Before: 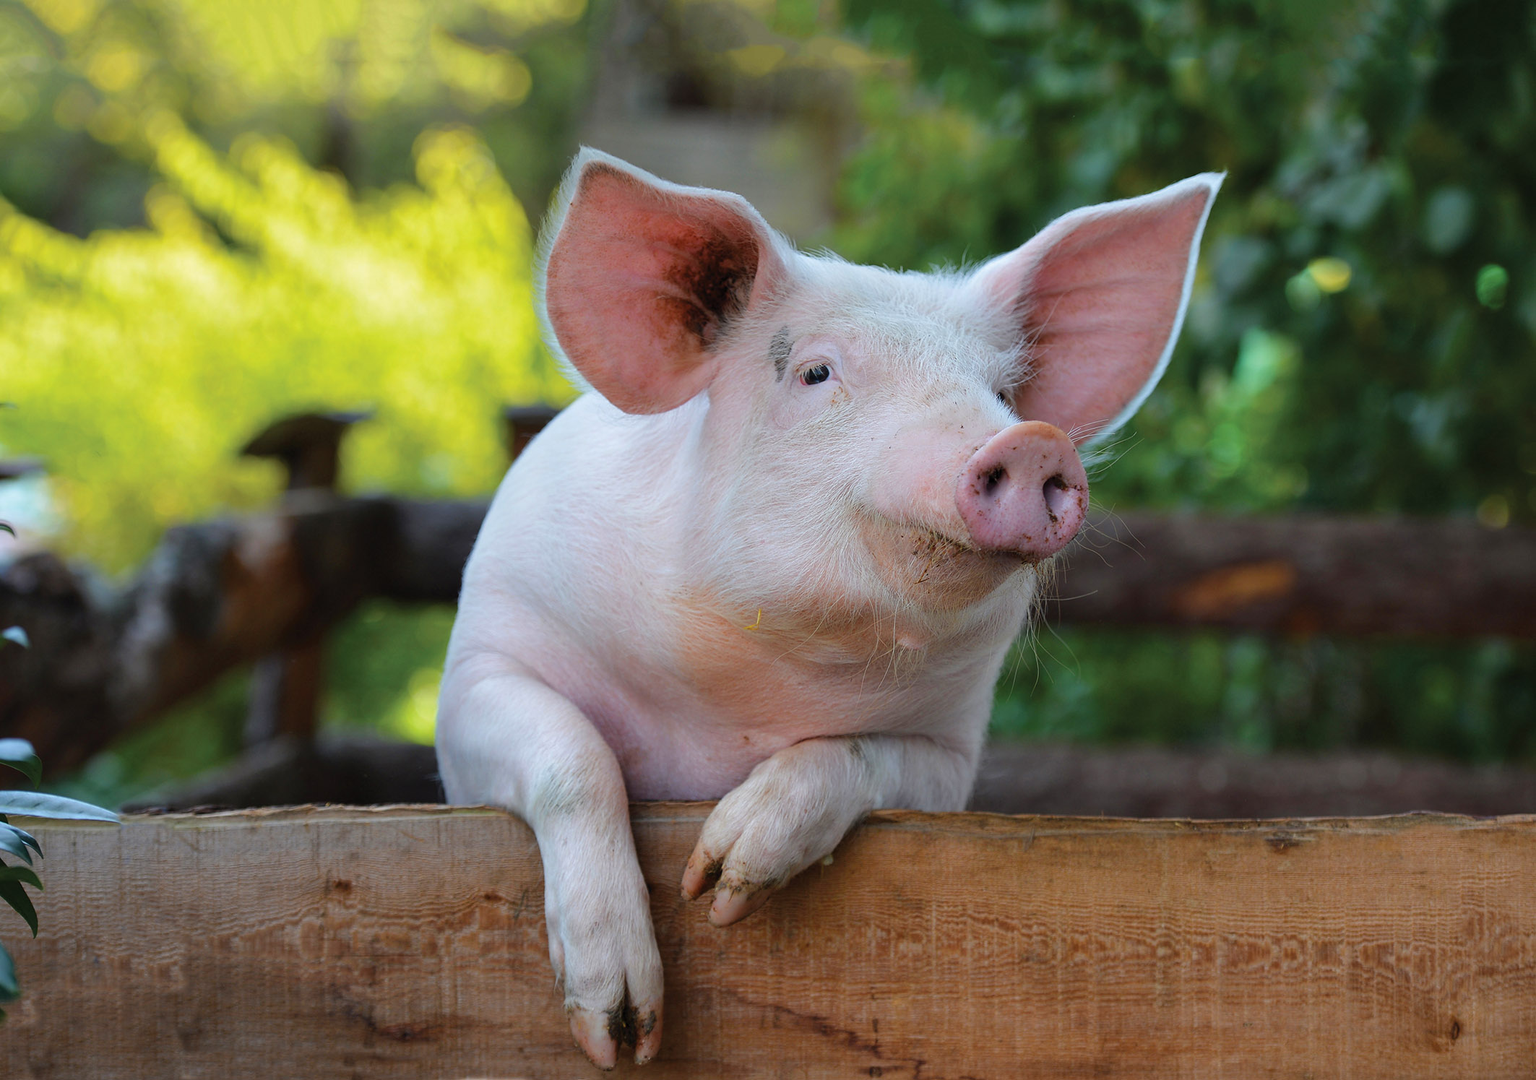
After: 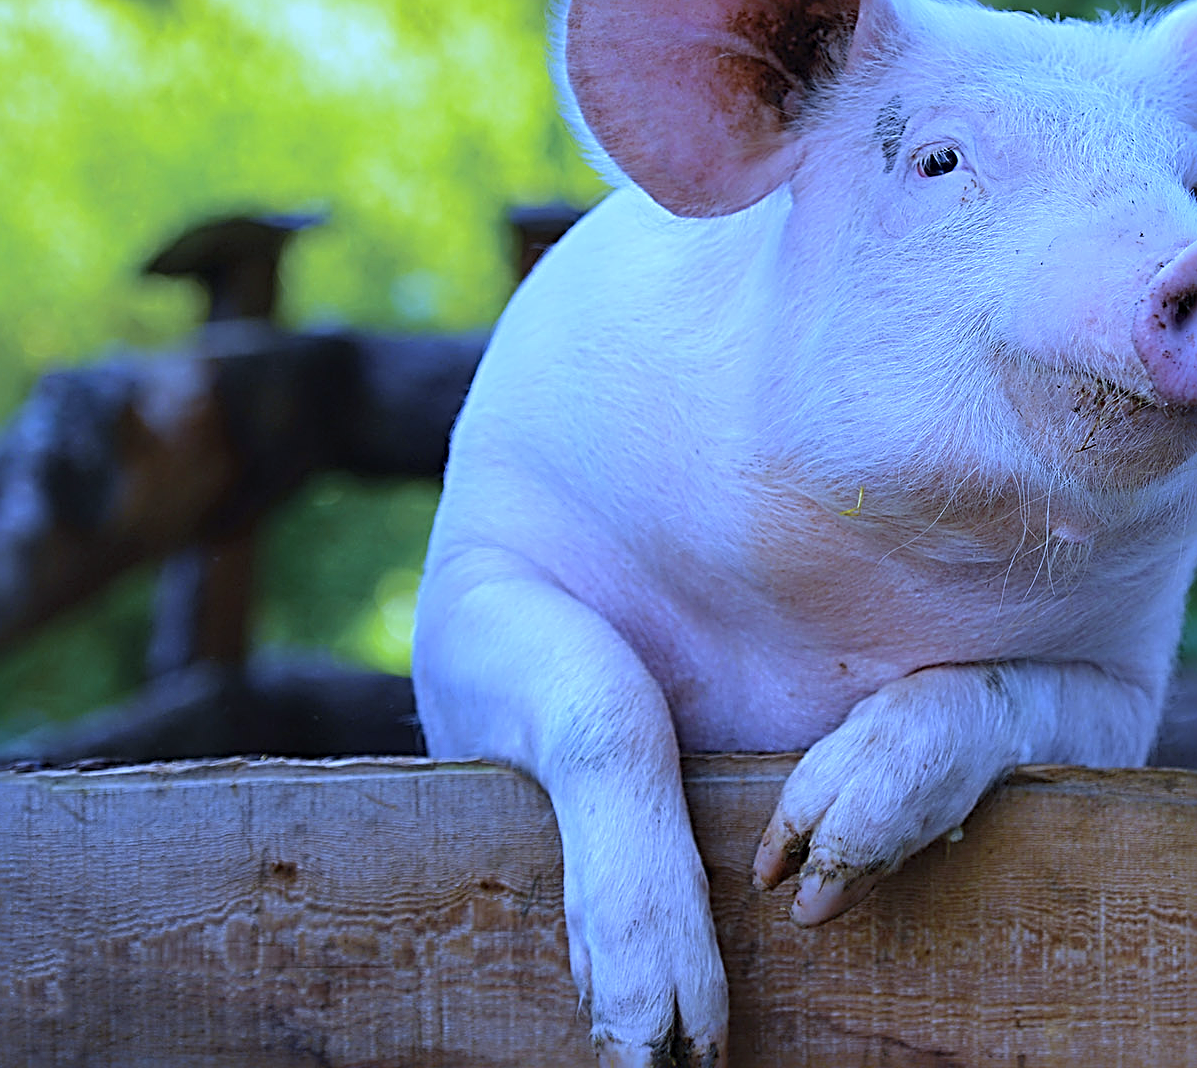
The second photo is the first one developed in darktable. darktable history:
sharpen: radius 3.69, amount 0.928
crop: left 8.966%, top 23.852%, right 34.699%, bottom 4.703%
white balance: red 0.766, blue 1.537
